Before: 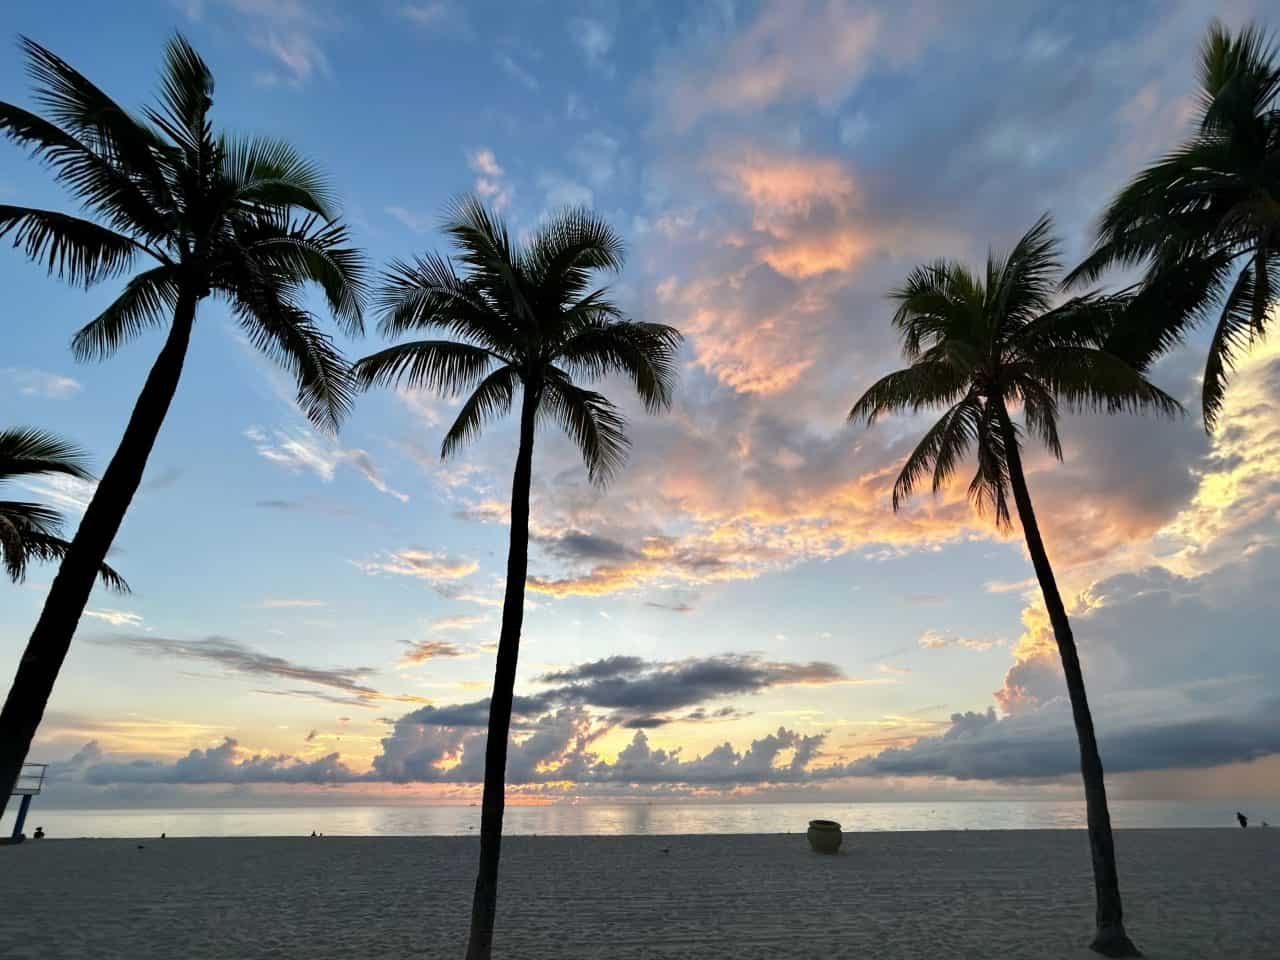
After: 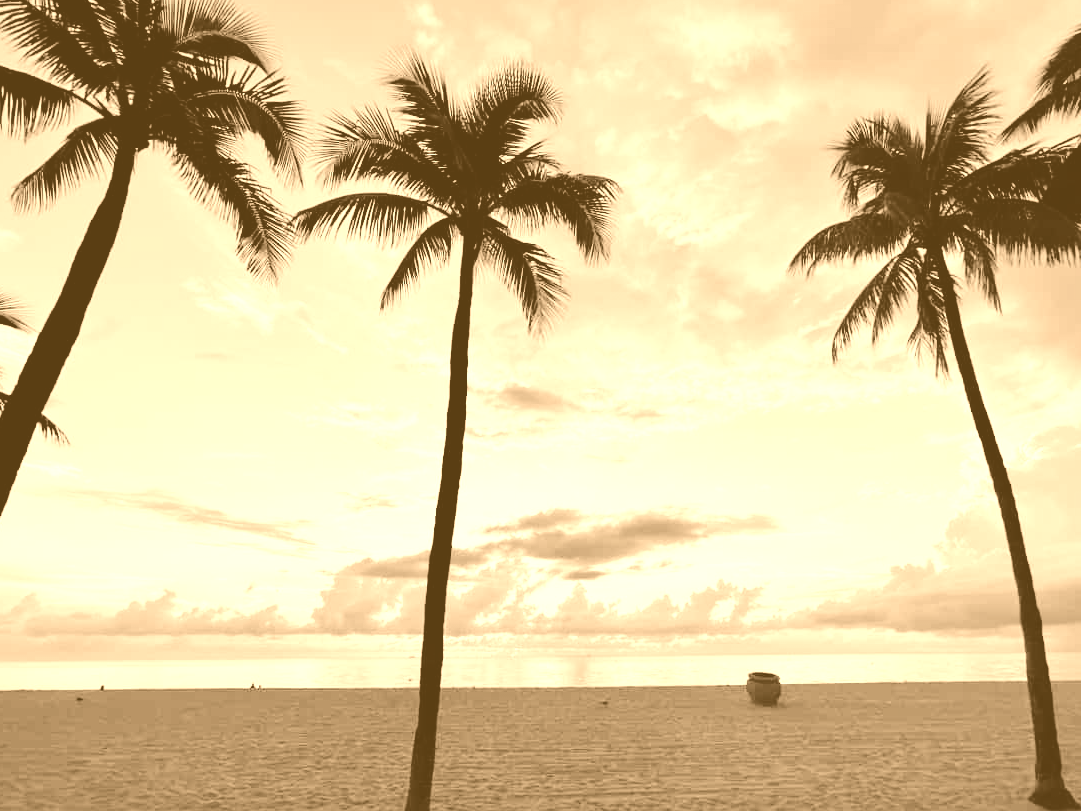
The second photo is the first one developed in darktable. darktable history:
crop and rotate: left 4.842%, top 15.51%, right 10.668%
filmic rgb: black relative exposure -7.15 EV, white relative exposure 5.36 EV, hardness 3.02
white balance: red 1.004, blue 1.096
contrast brightness saturation: brightness 0.18, saturation -0.5
colorize: hue 28.8°, source mix 100%
